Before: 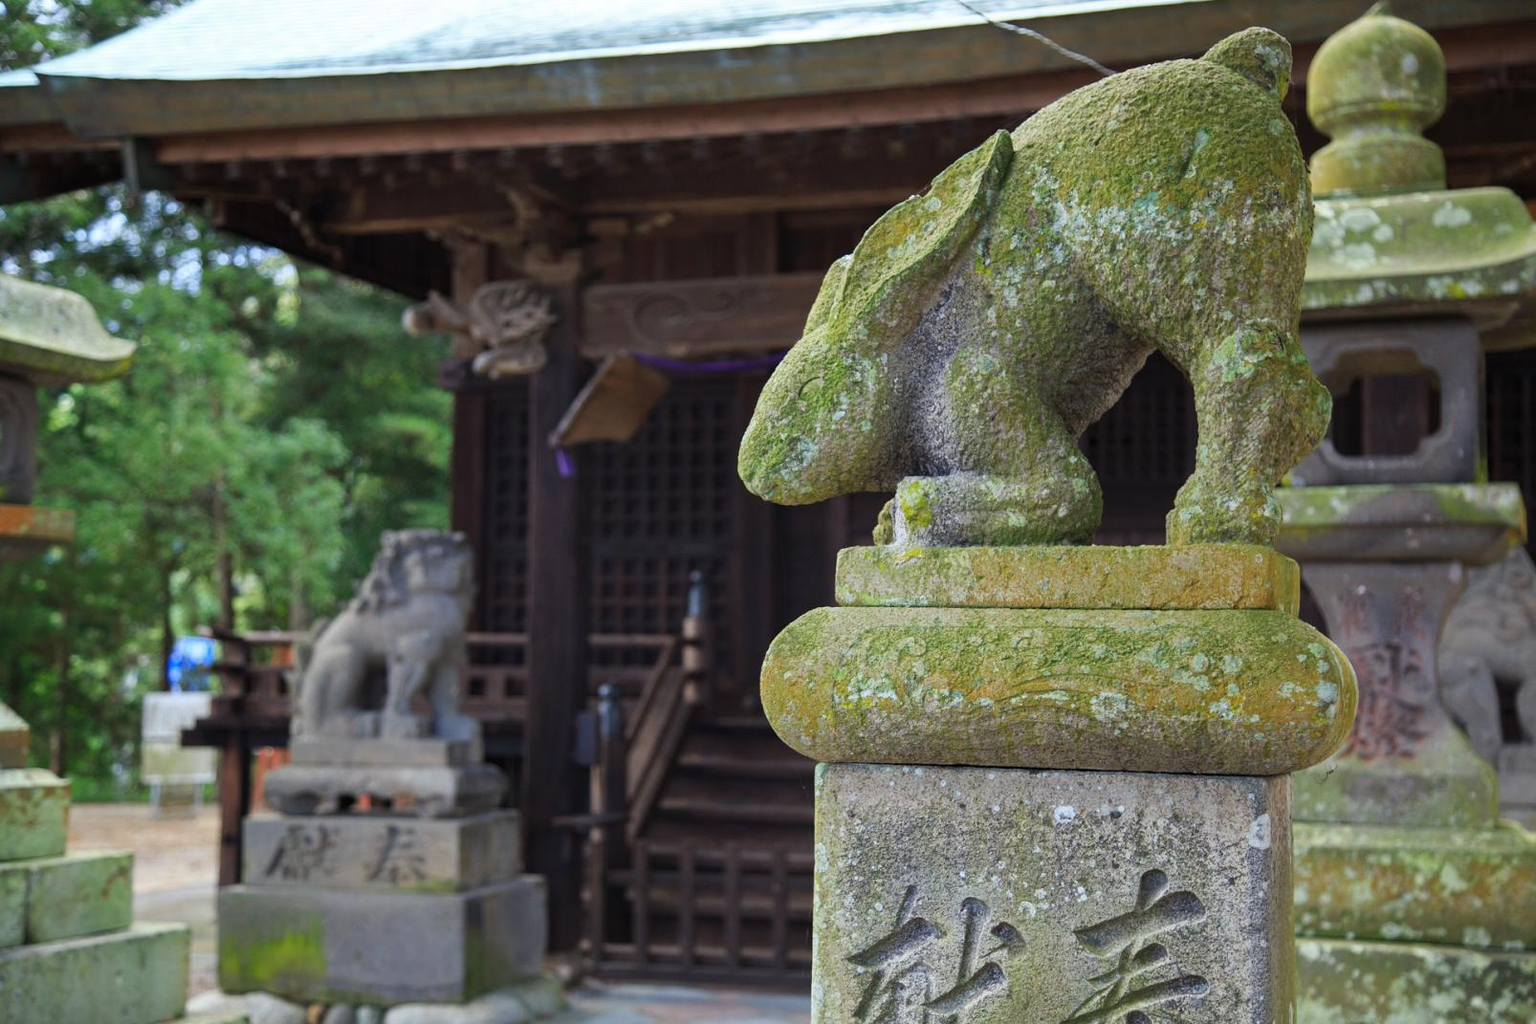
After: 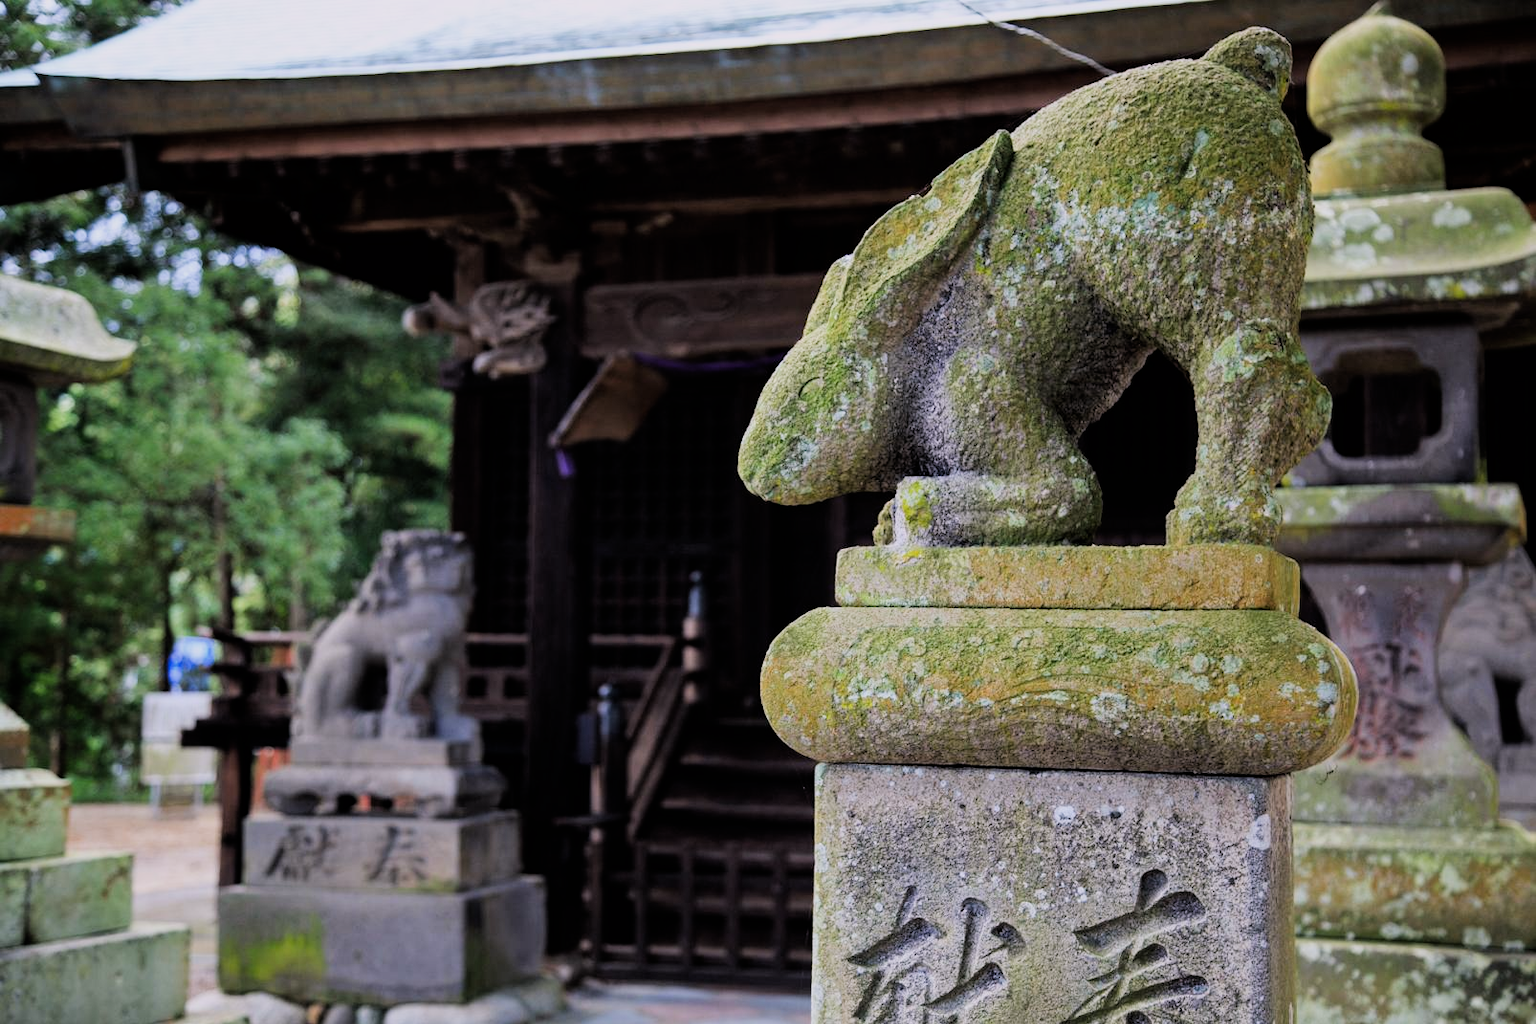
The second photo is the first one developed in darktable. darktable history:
filmic rgb: black relative exposure -5 EV, hardness 2.88, contrast 1.3, highlights saturation mix -30%
white balance: red 1.05, blue 1.072
